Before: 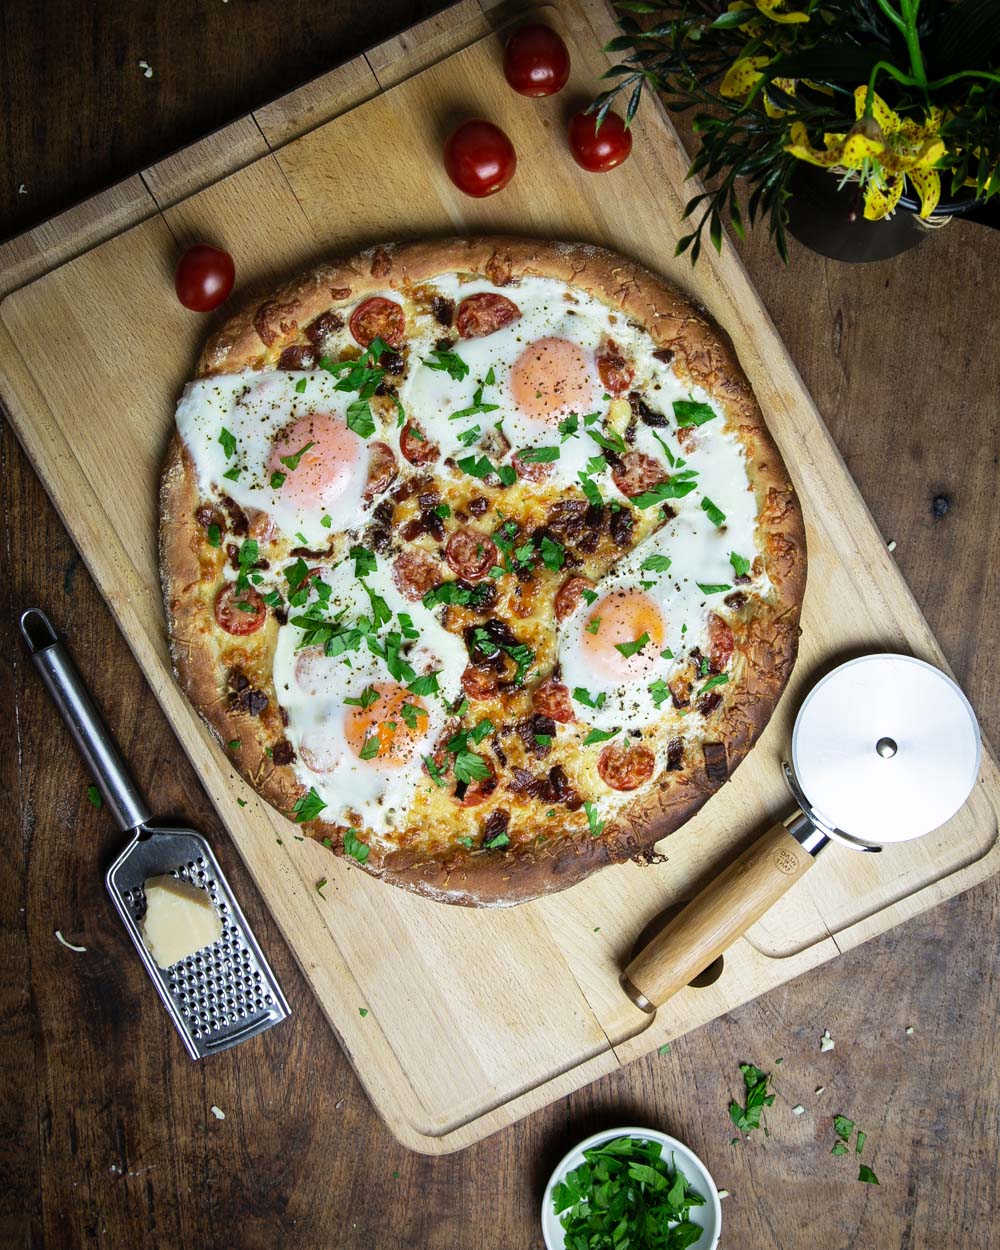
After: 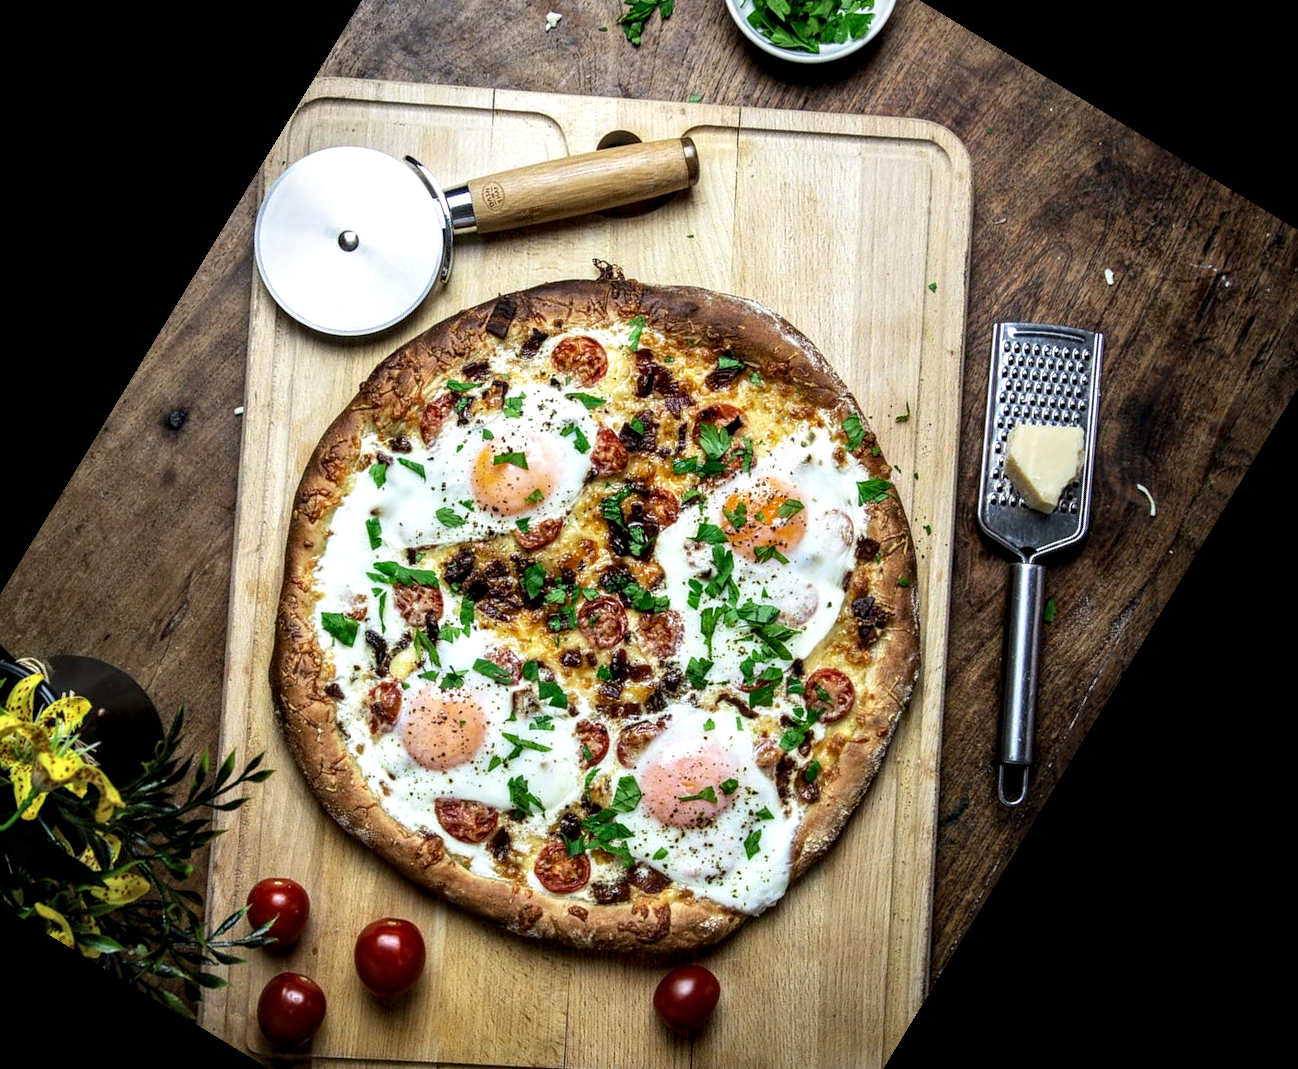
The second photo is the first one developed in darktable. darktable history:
crop and rotate: angle 148.68°, left 9.111%, top 15.603%, right 4.588%, bottom 17.041%
local contrast: highlights 60%, shadows 60%, detail 160%
